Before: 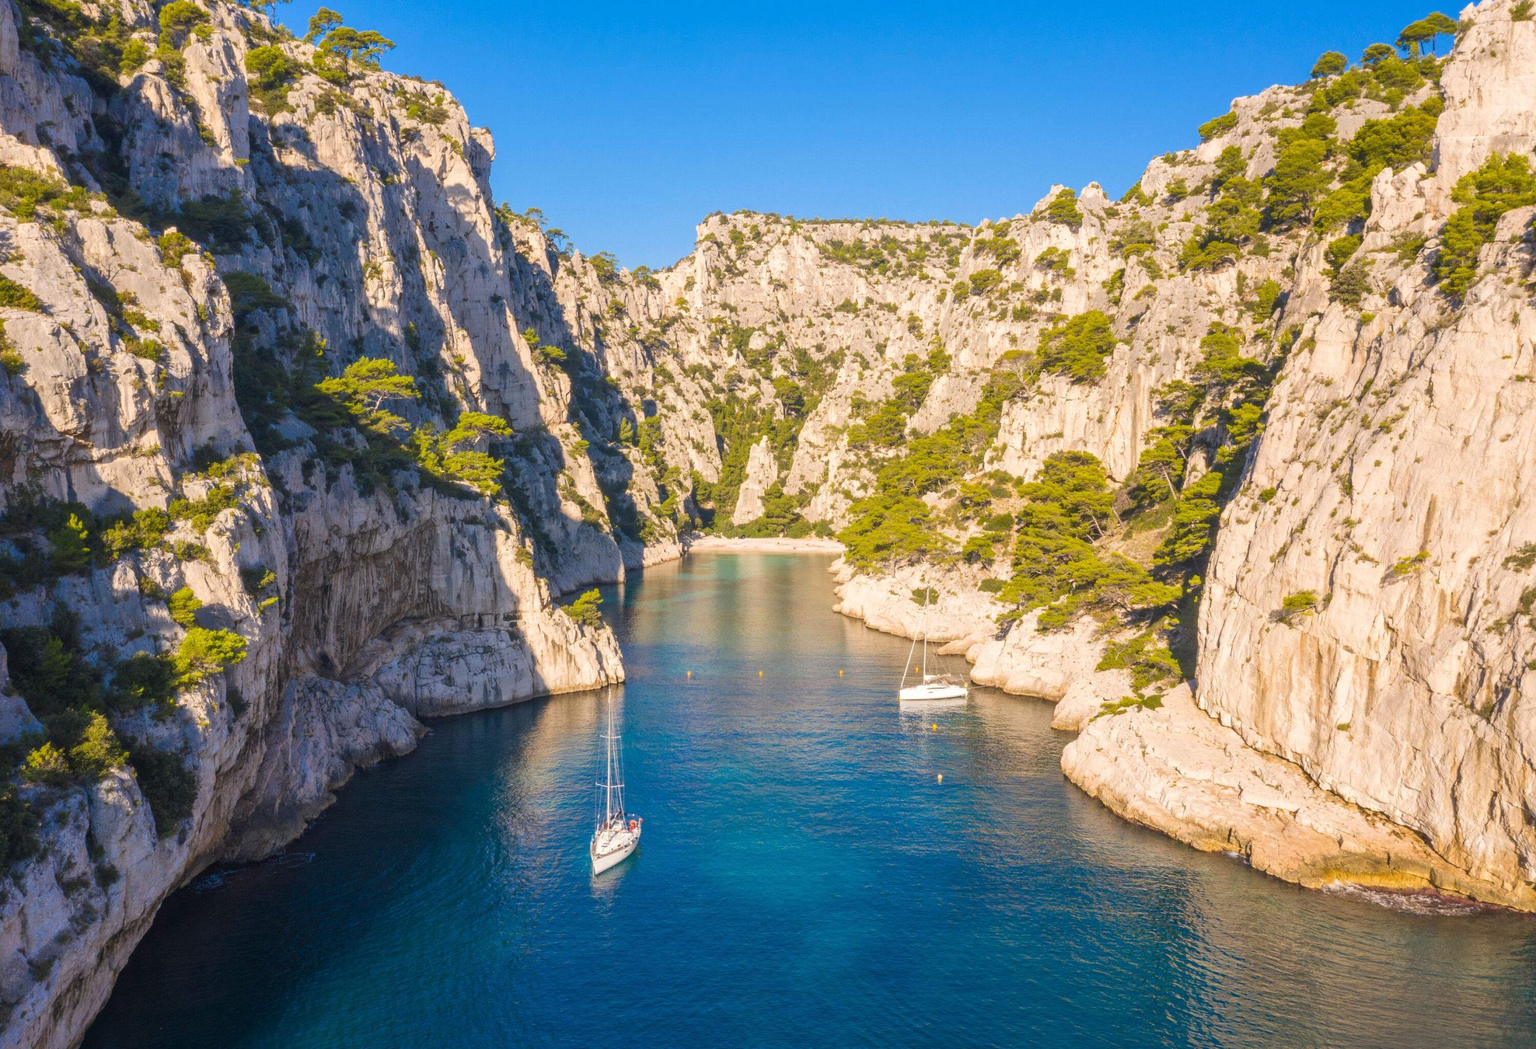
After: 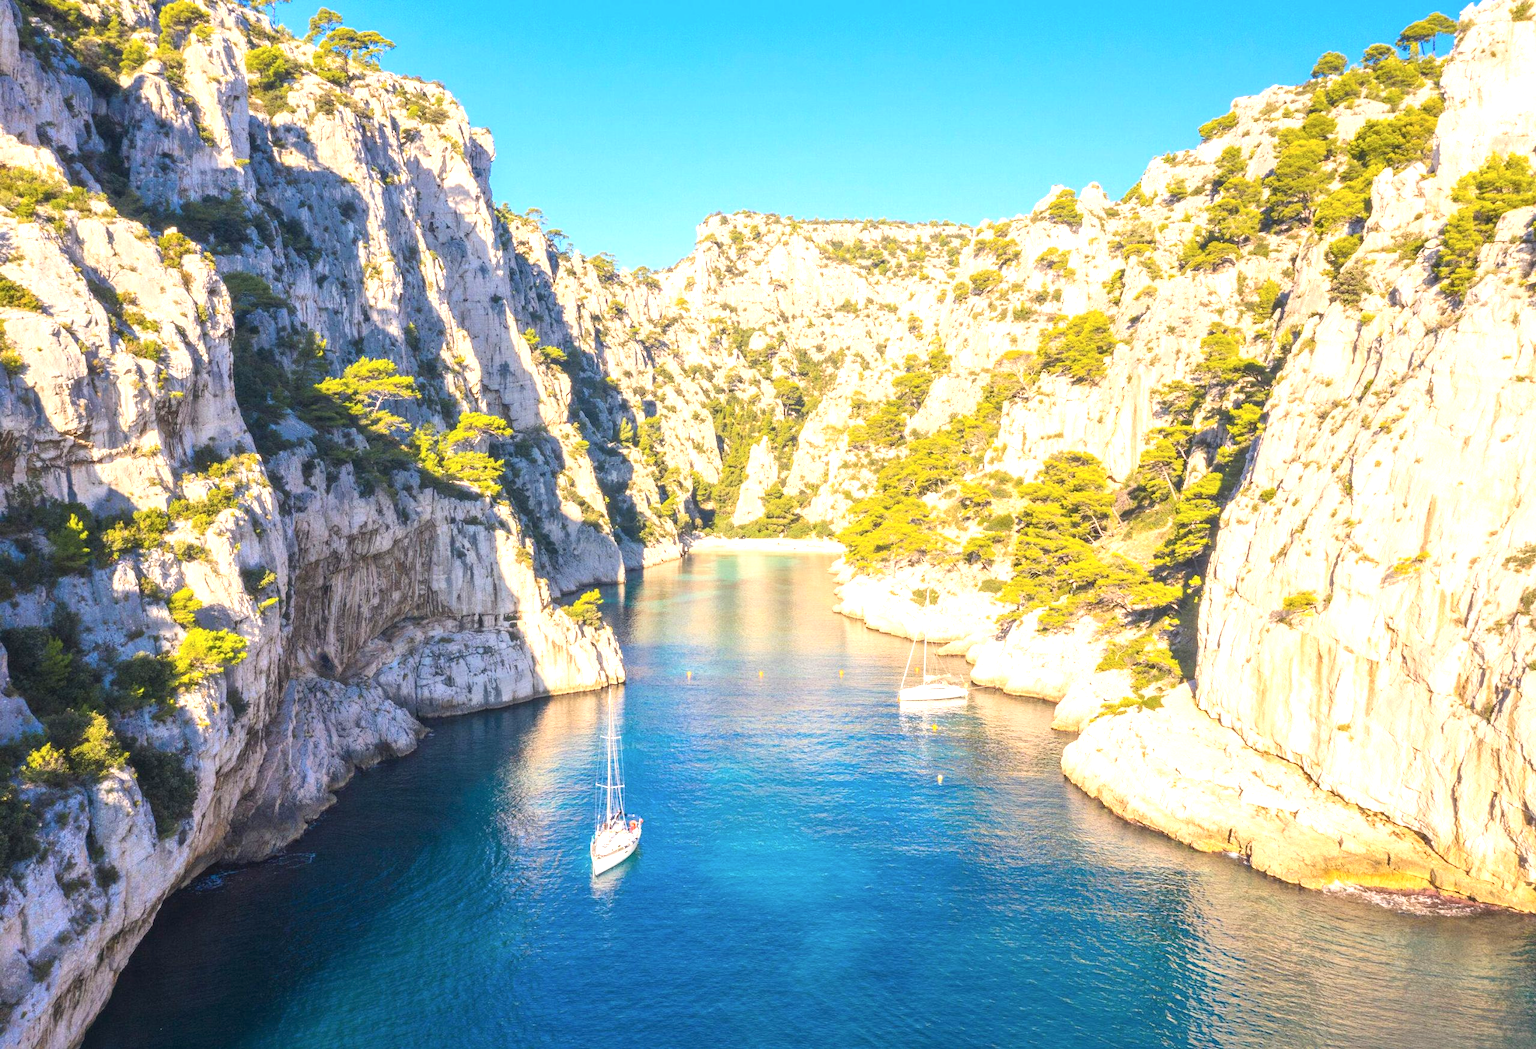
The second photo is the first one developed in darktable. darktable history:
exposure: black level correction 0, exposure 1.001 EV, compensate highlight preservation false
contrast brightness saturation: contrast 0.147, brightness 0.05
levels: mode automatic
